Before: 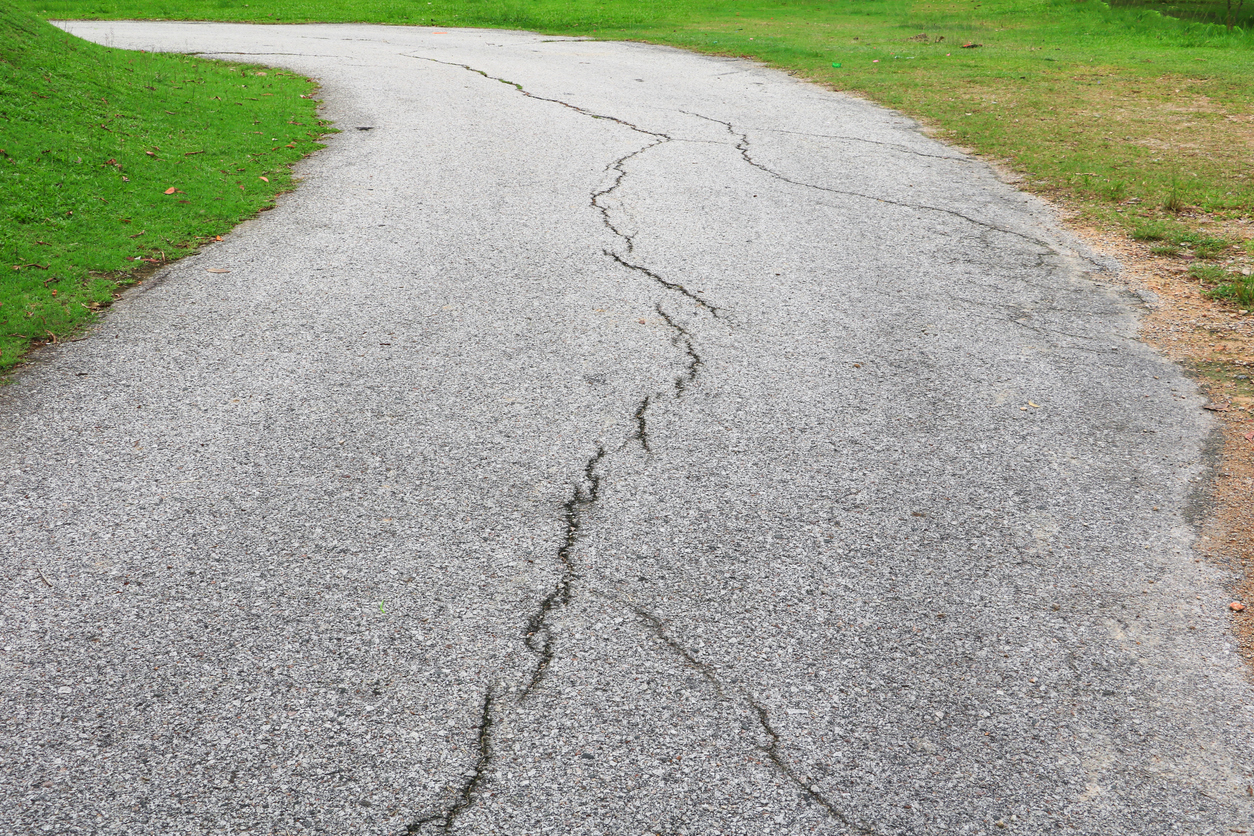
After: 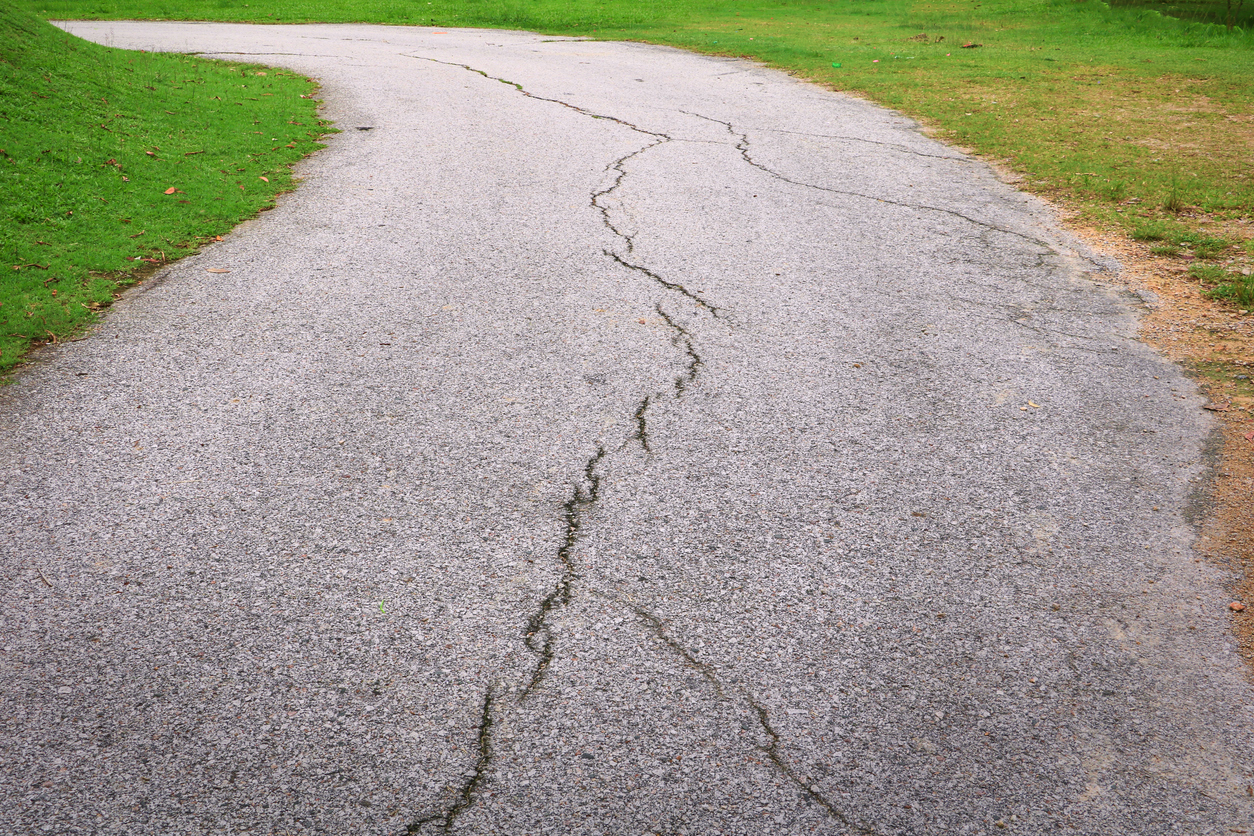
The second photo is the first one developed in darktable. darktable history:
color correction: highlights a* 3.07, highlights b* -1.07, shadows a* -0.104, shadows b* 2.25, saturation 0.977
velvia: strength 44.58%
vignetting: brightness -0.365, saturation 0.013, center (-0.067, -0.318), automatic ratio true
